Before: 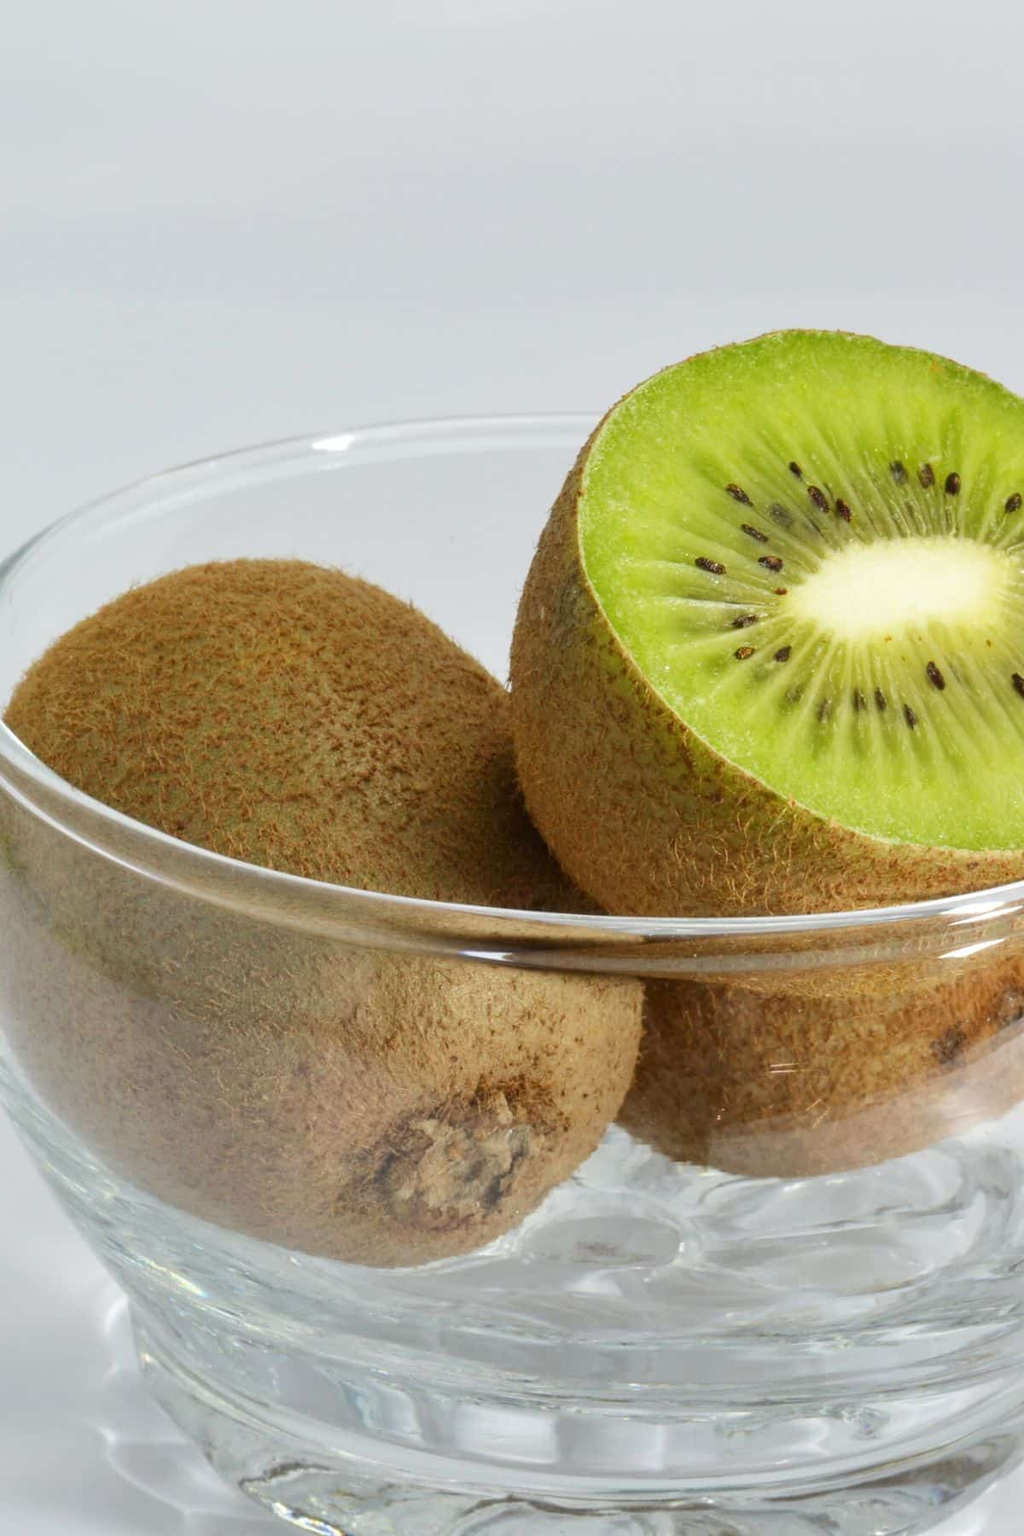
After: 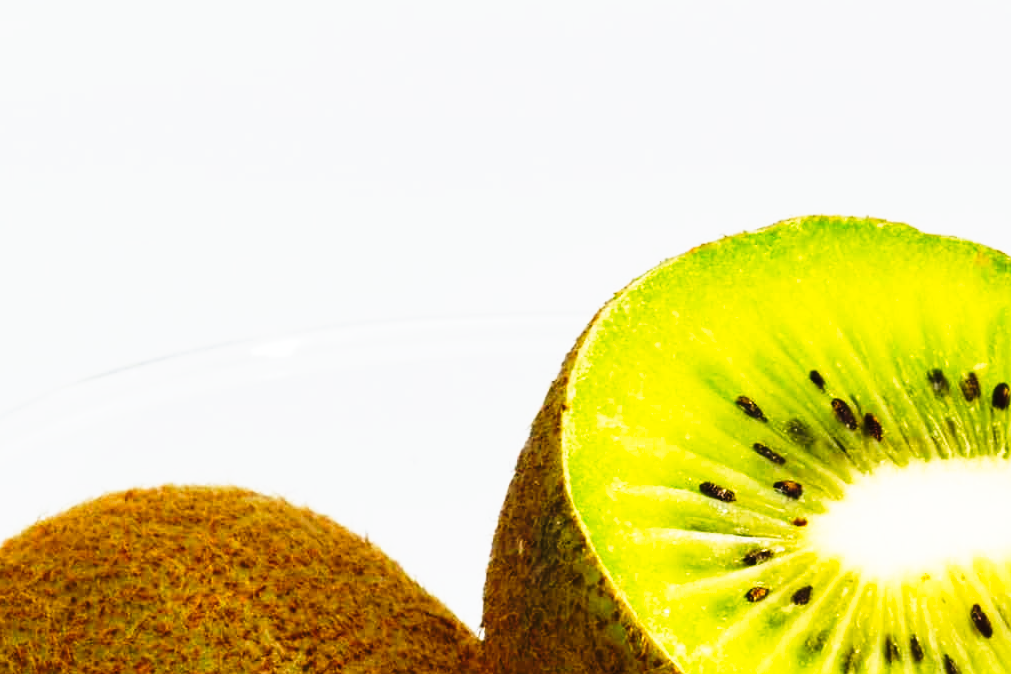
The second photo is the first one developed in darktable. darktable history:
crop and rotate: left 9.63%, top 9.543%, right 6.109%, bottom 52.97%
tone curve: curves: ch0 [(0, 0) (0.003, 0.003) (0.011, 0.006) (0.025, 0.012) (0.044, 0.02) (0.069, 0.023) (0.1, 0.029) (0.136, 0.037) (0.177, 0.058) (0.224, 0.084) (0.277, 0.137) (0.335, 0.209) (0.399, 0.336) (0.468, 0.478) (0.543, 0.63) (0.623, 0.789) (0.709, 0.903) (0.801, 0.967) (0.898, 0.987) (1, 1)], preserve colors none
